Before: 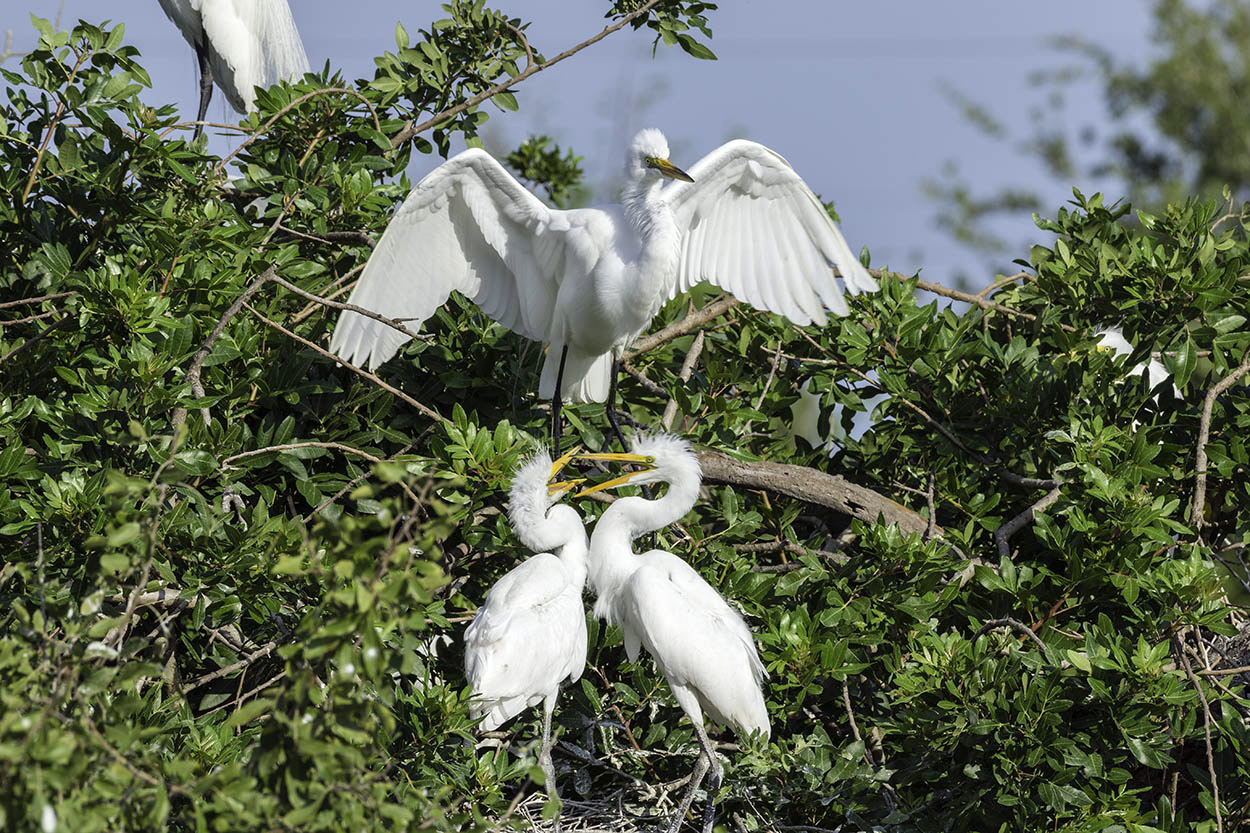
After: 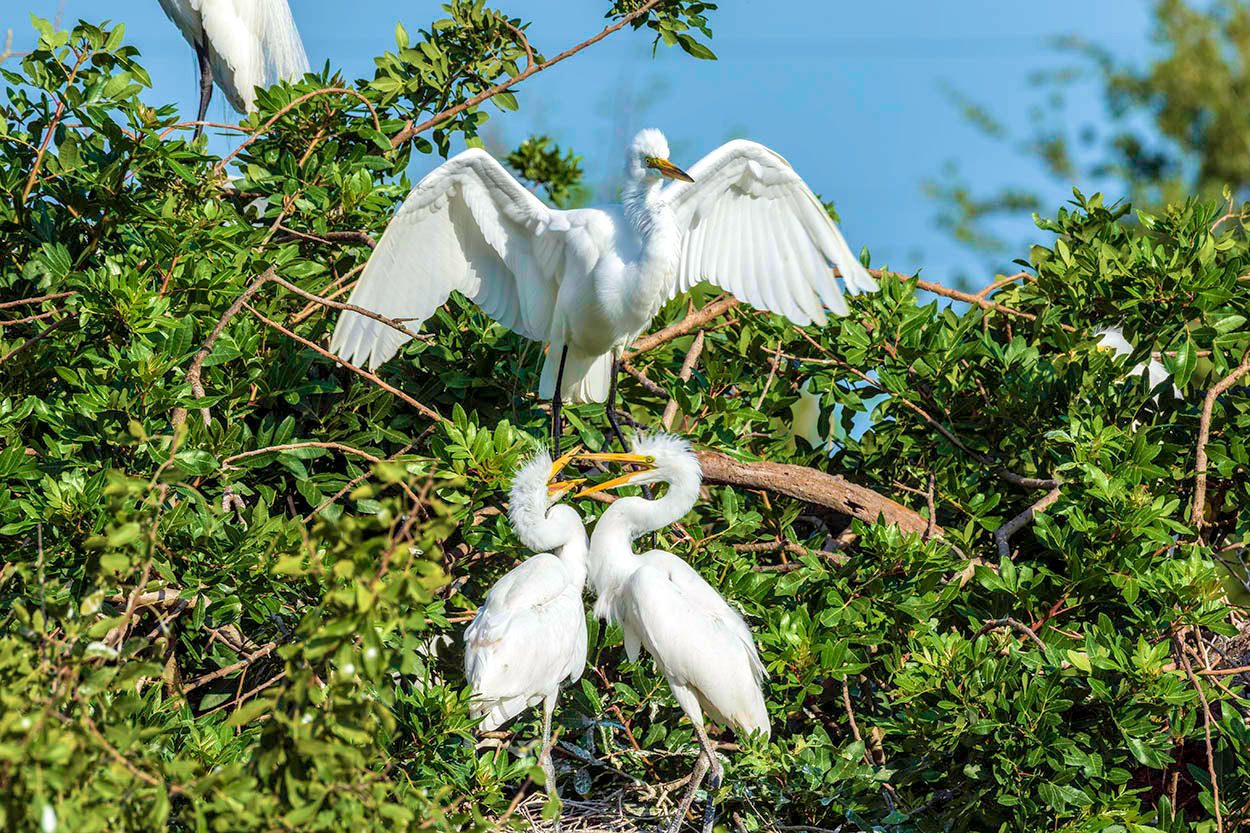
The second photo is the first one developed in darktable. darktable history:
velvia: strength 75%
local contrast: detail 130%
